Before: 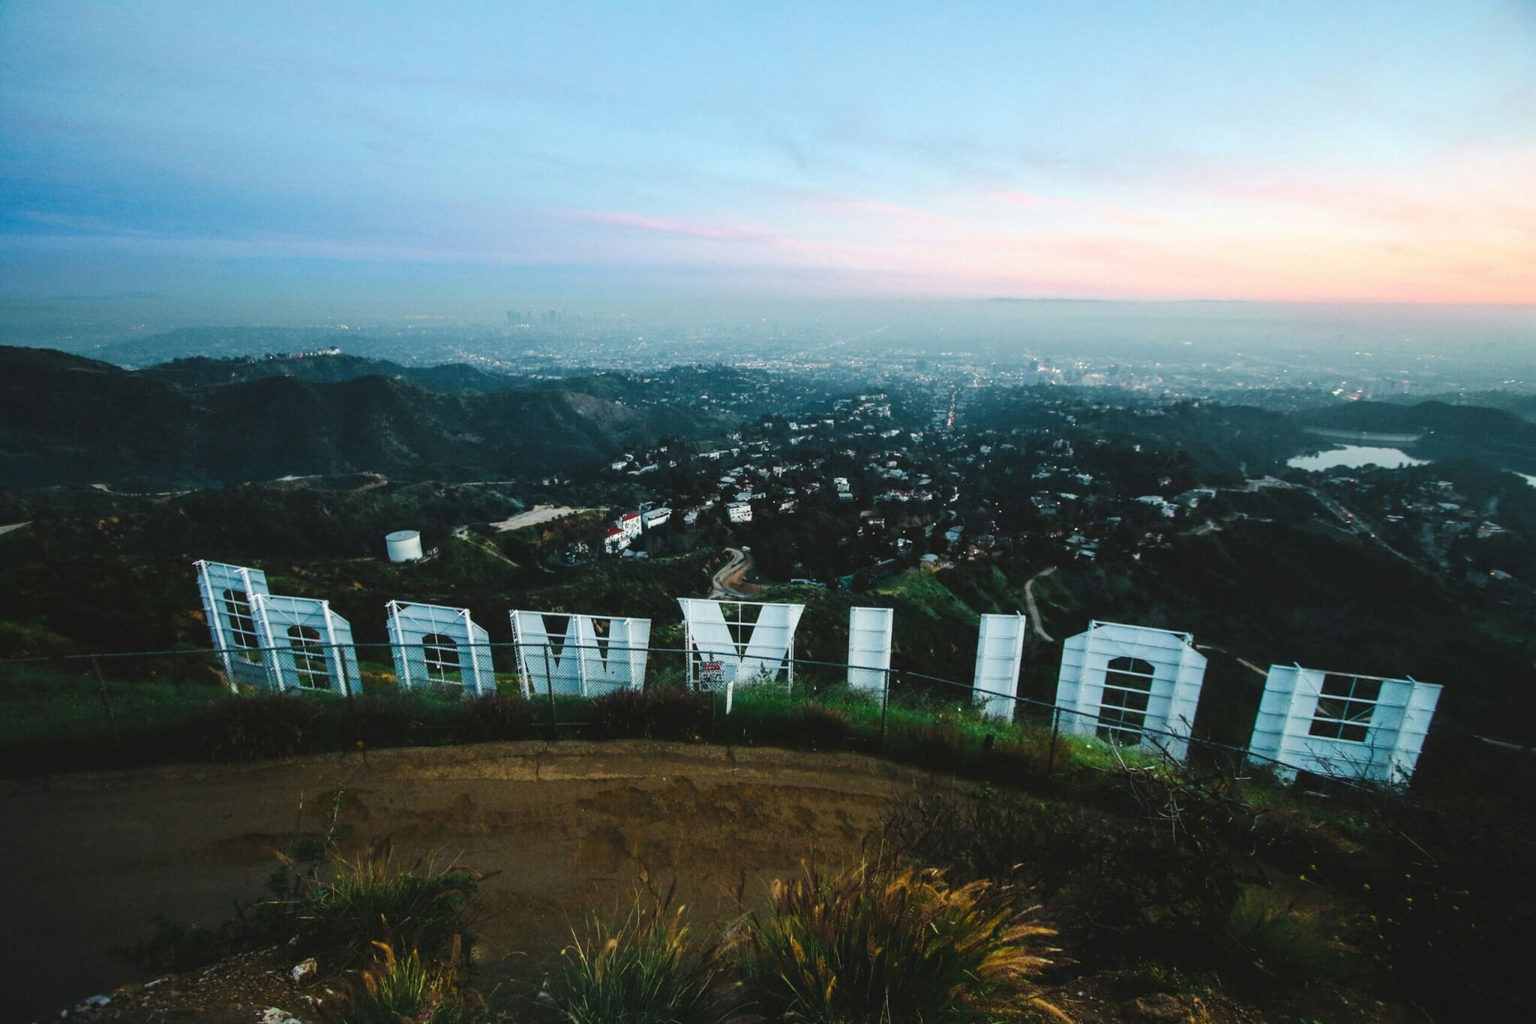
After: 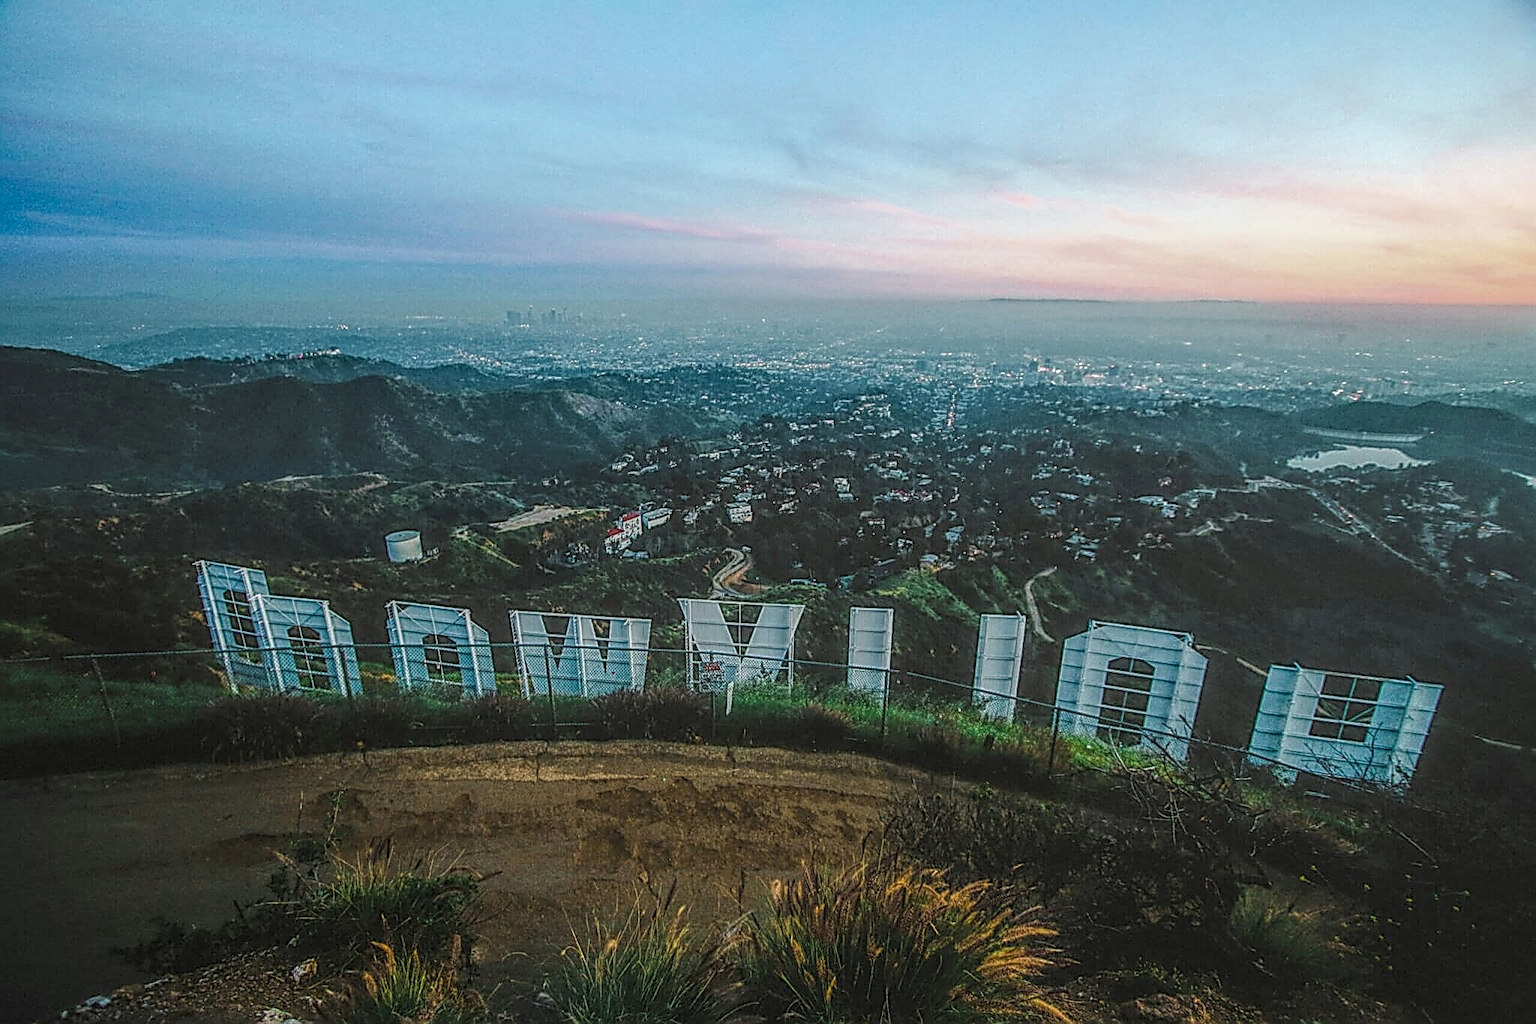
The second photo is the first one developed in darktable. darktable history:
sharpen: amount 1.874
local contrast: highlights 1%, shadows 6%, detail 199%, midtone range 0.249
